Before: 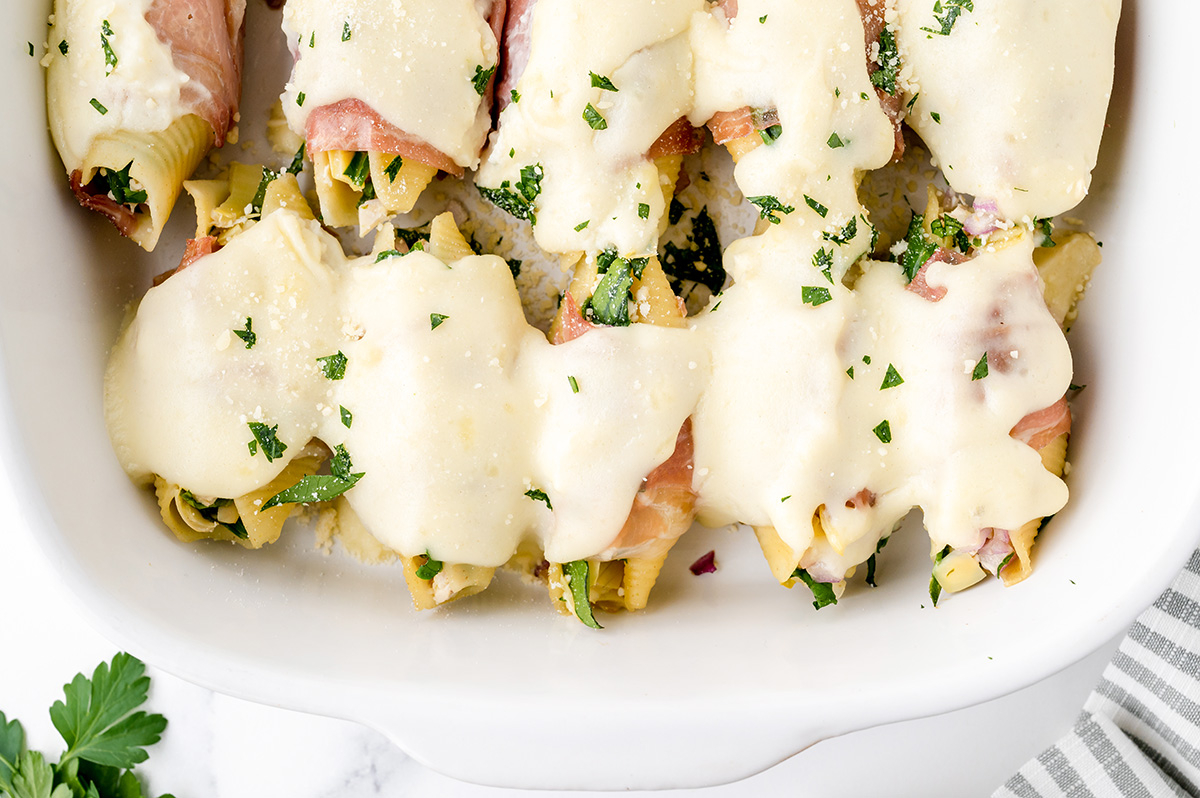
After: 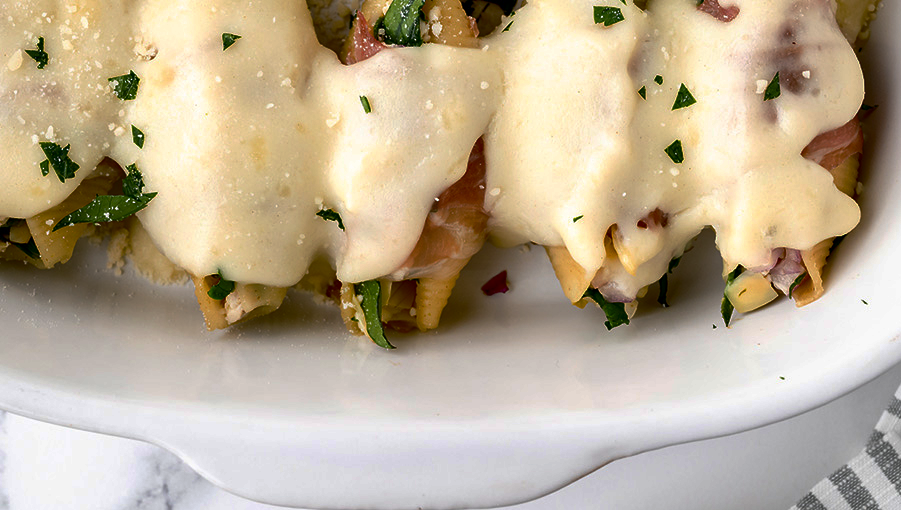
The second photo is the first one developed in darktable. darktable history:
contrast brightness saturation: contrast 0.193, brightness -0.241, saturation 0.114
crop and rotate: left 17.407%, top 35.197%, right 7.497%, bottom 0.881%
base curve: curves: ch0 [(0, 0) (0.841, 0.609) (1, 1)], preserve colors none
